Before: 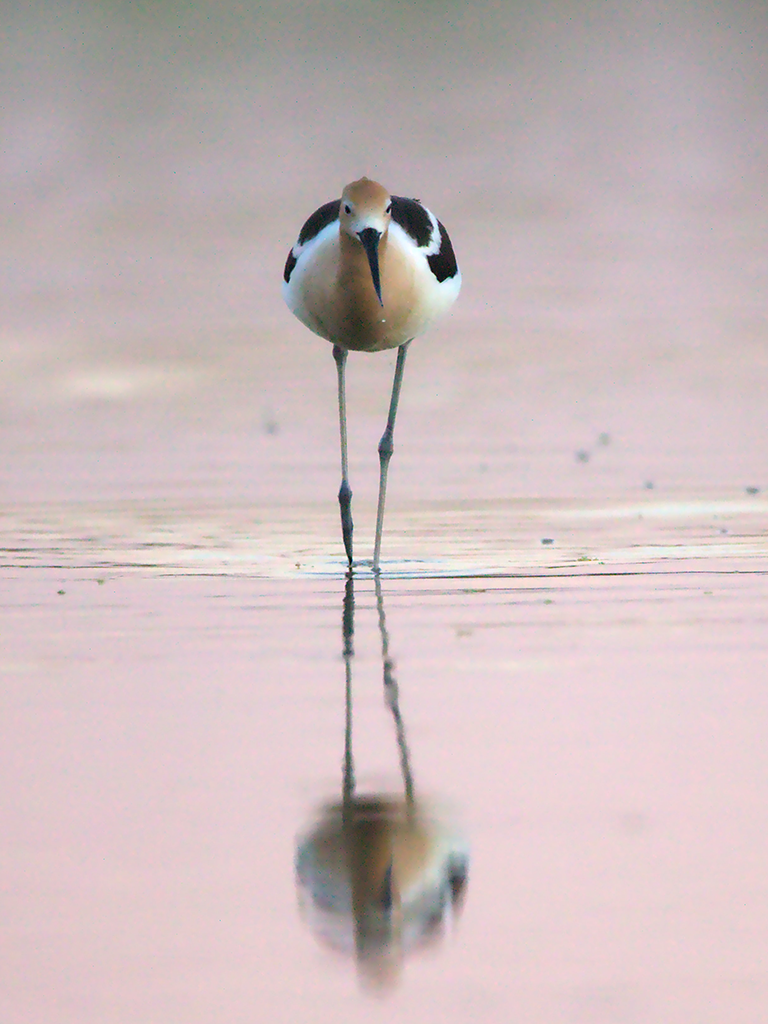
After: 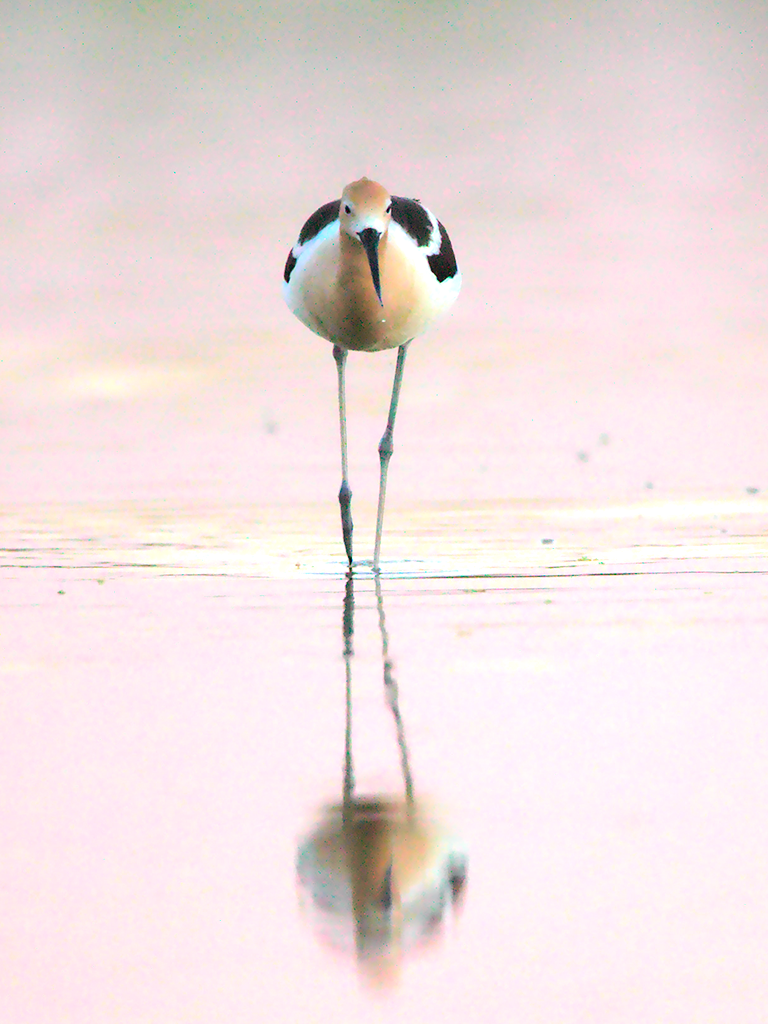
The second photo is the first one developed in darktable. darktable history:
tone curve: curves: ch0 [(0, 0.019) (0.066, 0.043) (0.189, 0.182) (0.368, 0.407) (0.501, 0.564) (0.677, 0.729) (0.851, 0.861) (0.997, 0.959)]; ch1 [(0, 0) (0.187, 0.121) (0.388, 0.346) (0.437, 0.409) (0.474, 0.472) (0.499, 0.501) (0.514, 0.515) (0.542, 0.557) (0.645, 0.686) (0.812, 0.856) (1, 1)]; ch2 [(0, 0) (0.246, 0.214) (0.421, 0.427) (0.459, 0.484) (0.5, 0.504) (0.518, 0.523) (0.529, 0.548) (0.56, 0.576) (0.607, 0.63) (0.744, 0.734) (0.867, 0.821) (0.993, 0.889)], color space Lab, independent channels, preserve colors none
exposure: black level correction 0, exposure 0.703 EV, compensate highlight preservation false
